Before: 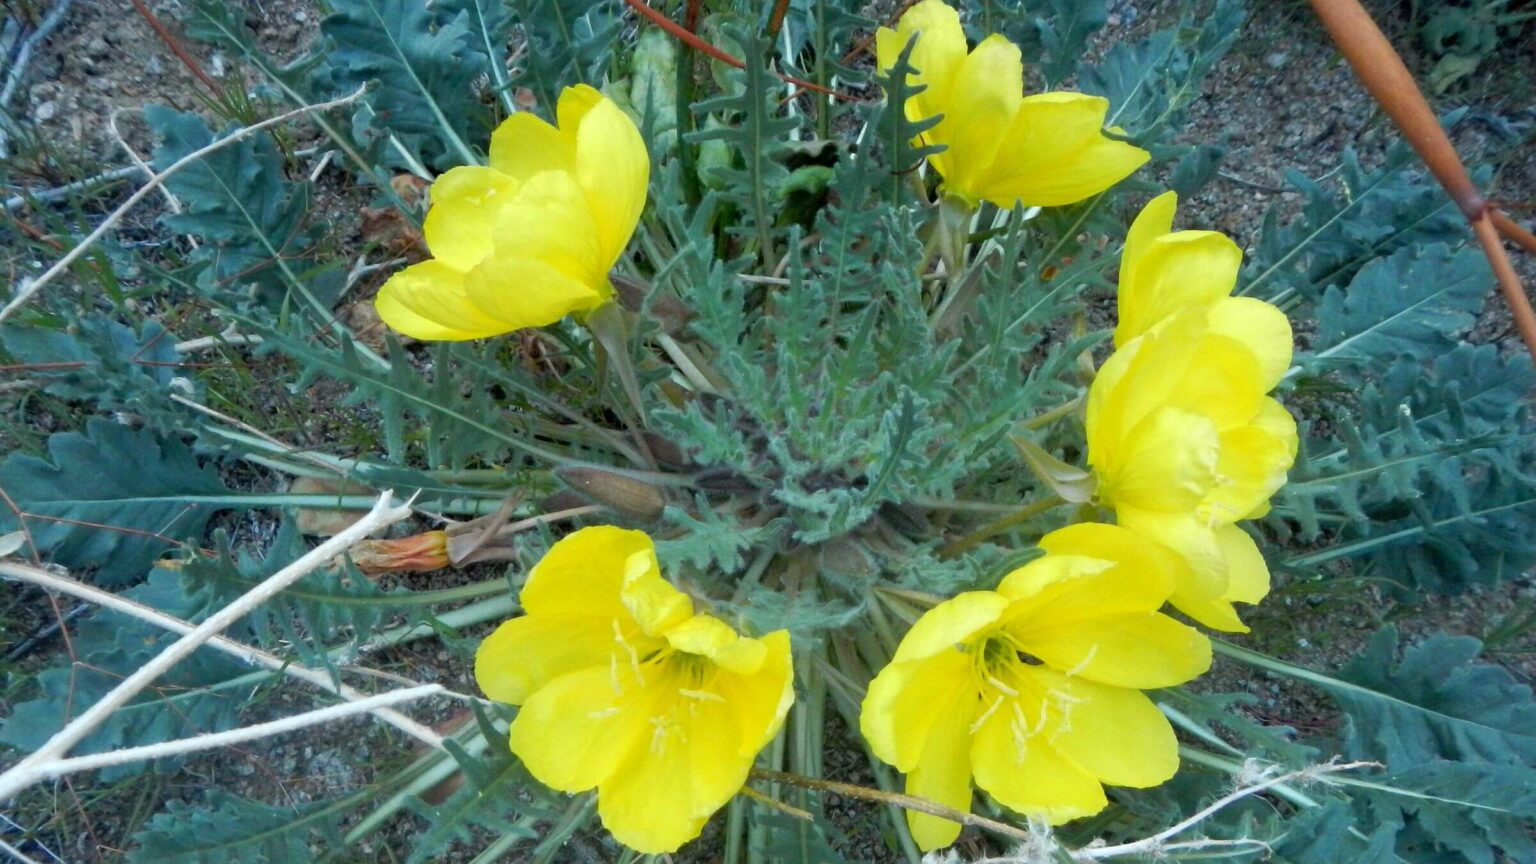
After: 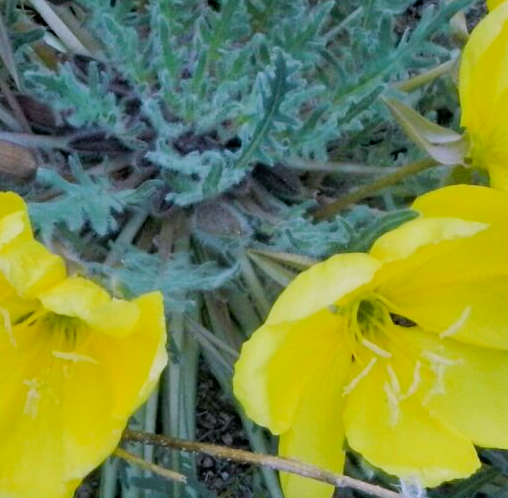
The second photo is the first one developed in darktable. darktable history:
haze removal: compatibility mode true, adaptive false
filmic rgb: black relative exposure -7.65 EV, white relative exposure 4.56 EV, hardness 3.61, contrast 1.05
crop: left 40.878%, top 39.176%, right 25.993%, bottom 3.081%
shadows and highlights: soften with gaussian
white balance: red 1.042, blue 1.17
